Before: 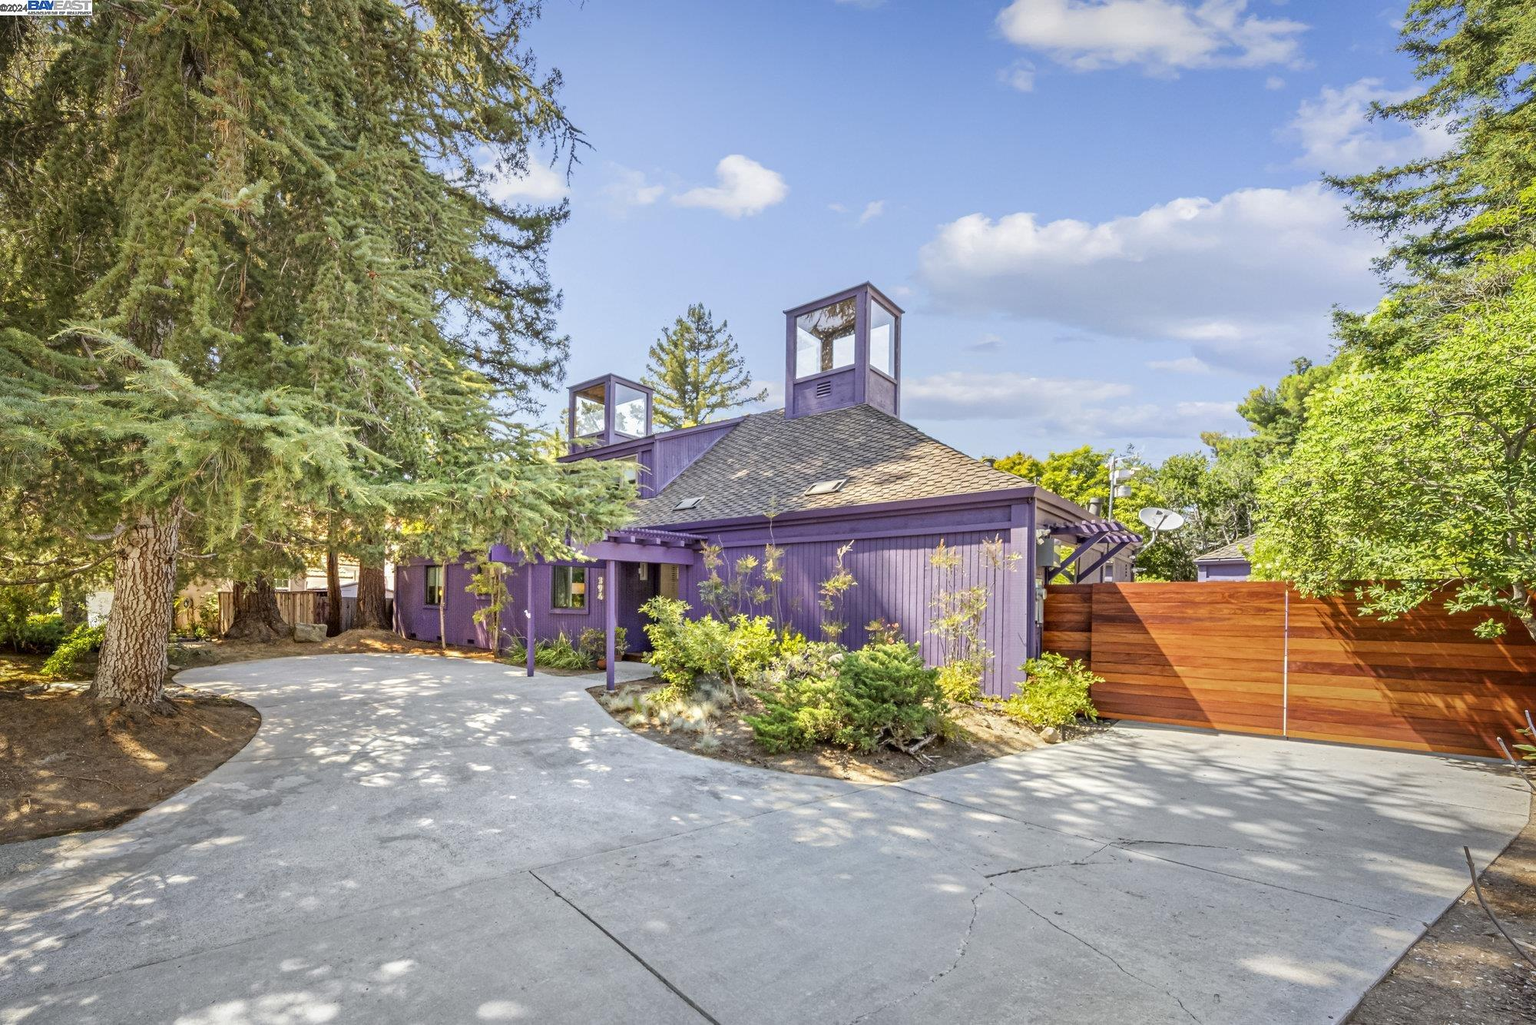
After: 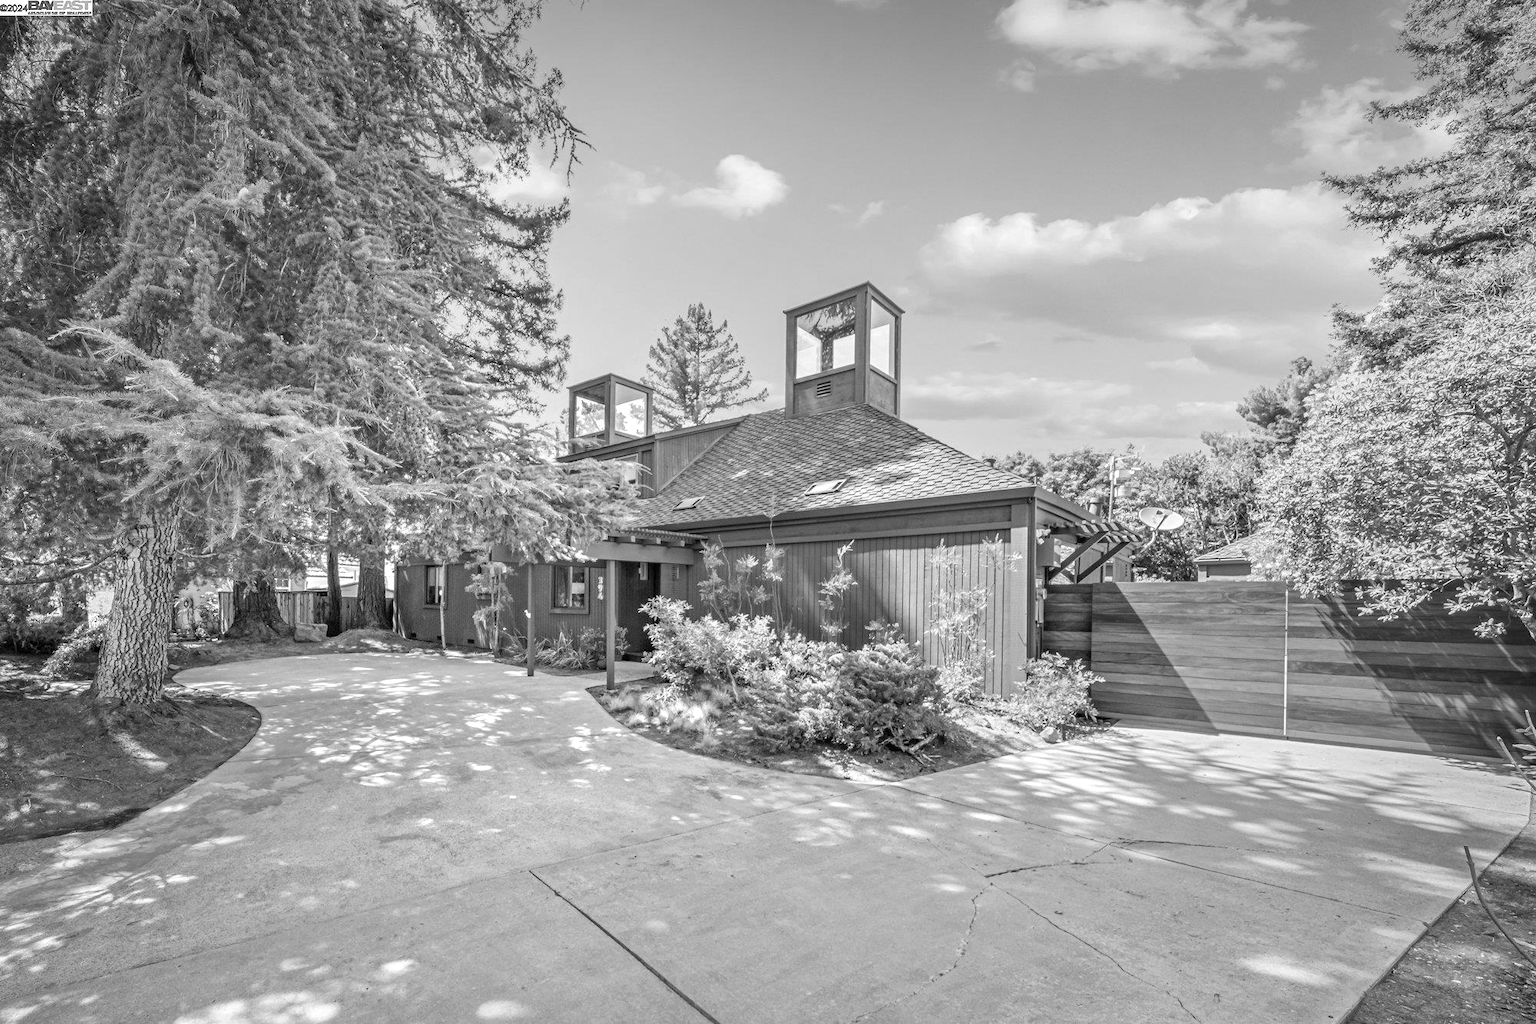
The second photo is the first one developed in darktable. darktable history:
exposure: exposure 0.191 EV, compensate highlight preservation false
monochrome: a 16.06, b 15.48, size 1
